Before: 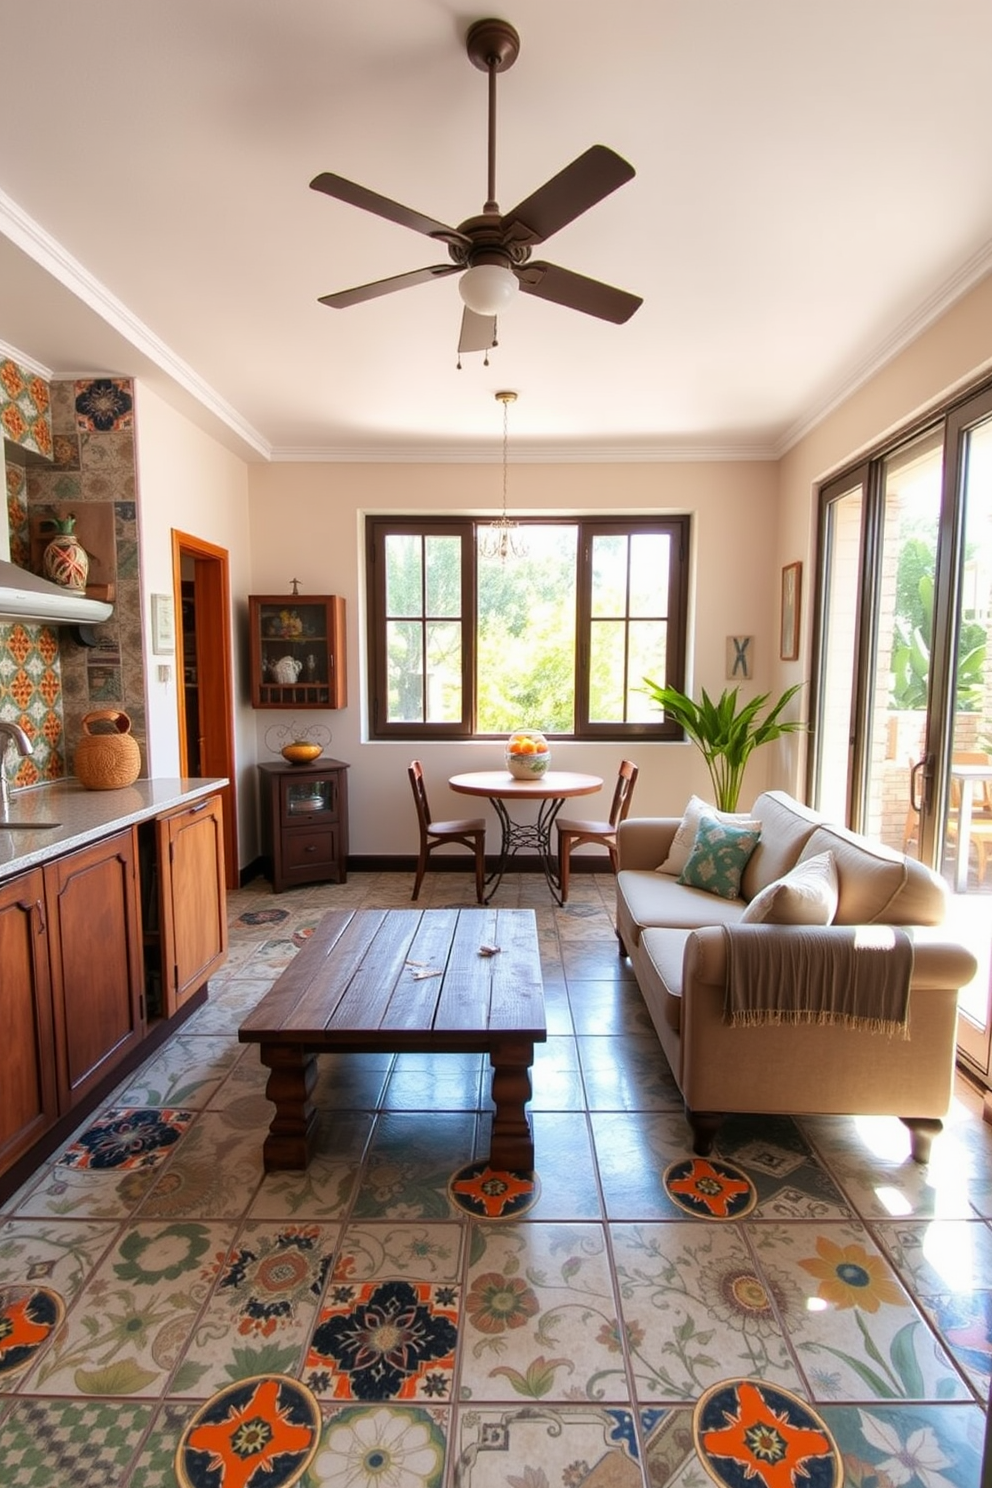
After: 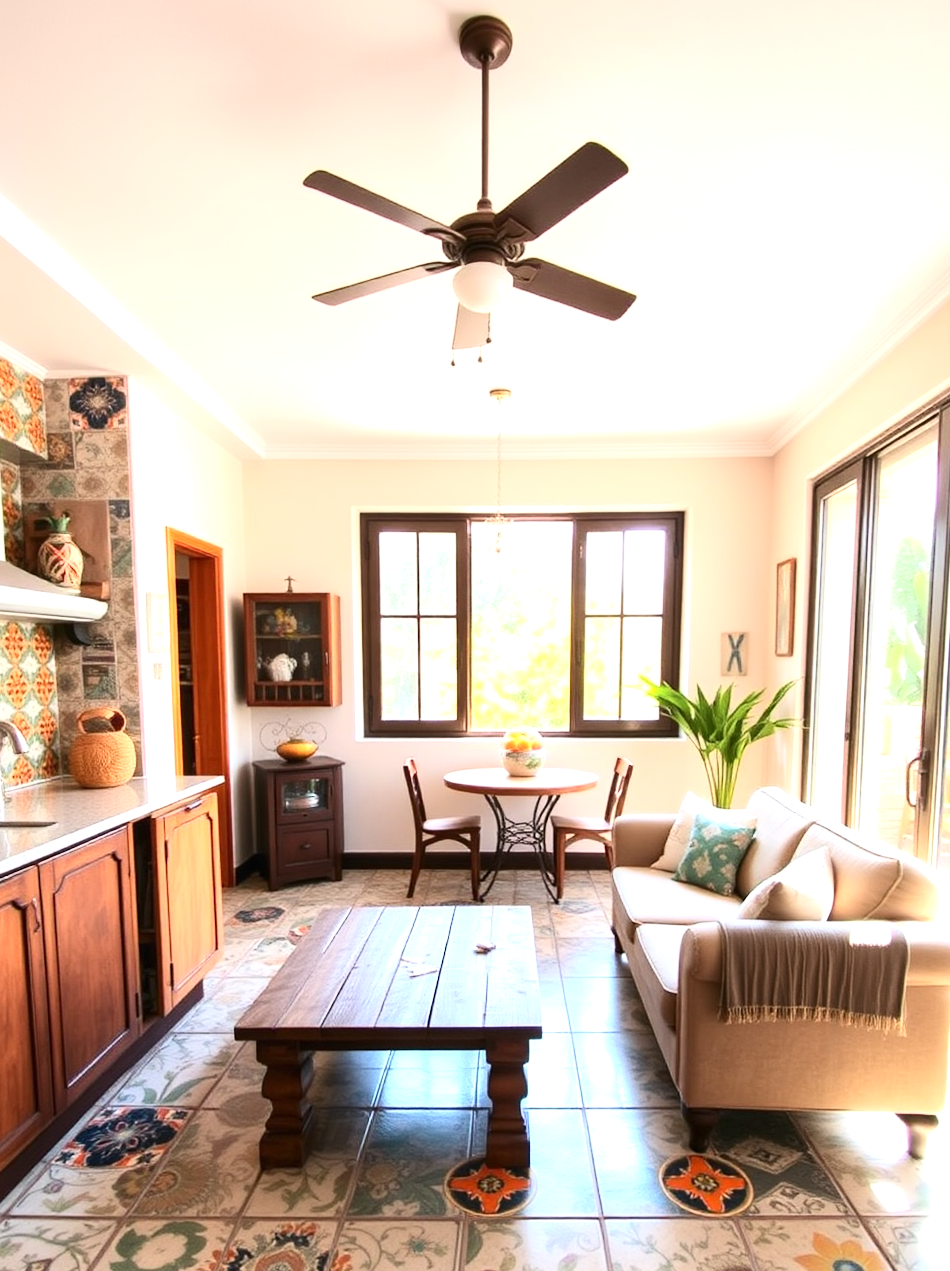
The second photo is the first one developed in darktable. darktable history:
contrast brightness saturation: contrast 0.245, brightness 0.086
exposure: black level correction 0, exposure 0.948 EV, compensate highlight preservation false
crop and rotate: angle 0.167°, left 0.346%, right 3.422%, bottom 14.155%
vignetting: fall-off radius 94.84%, brightness -0.251, saturation 0.146
